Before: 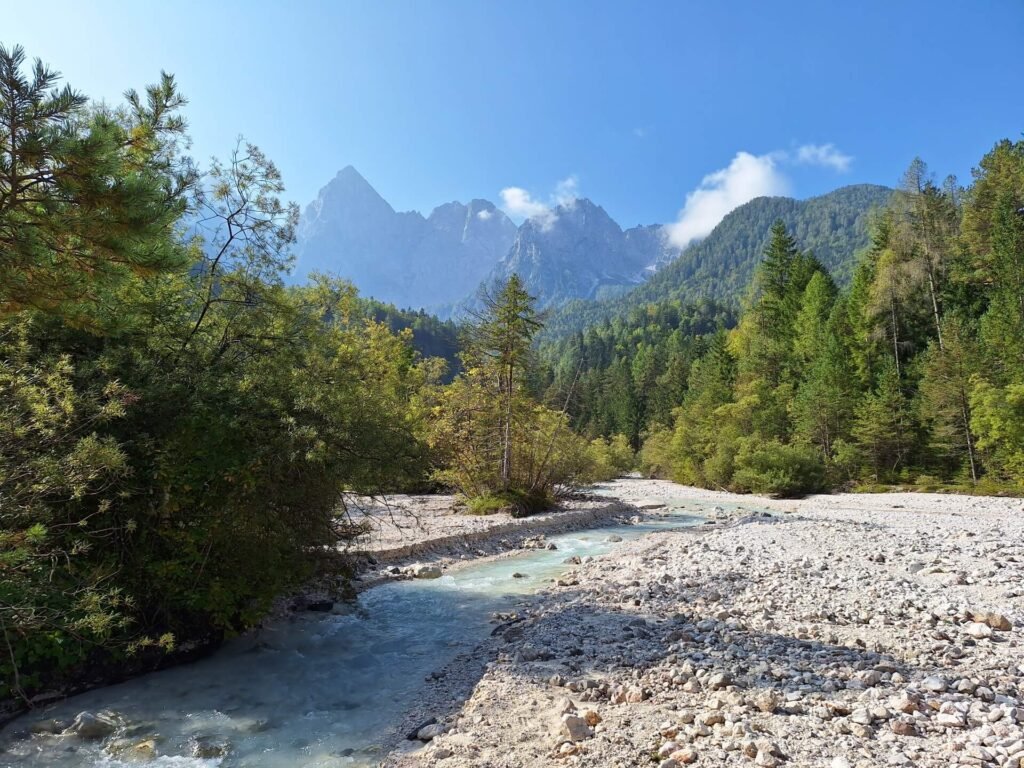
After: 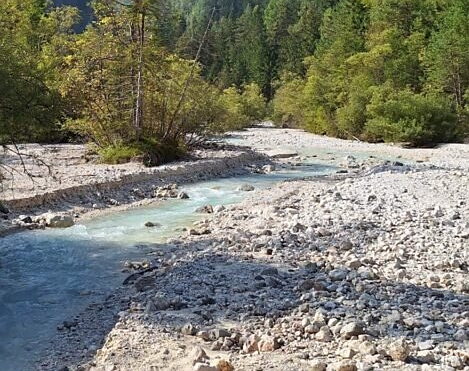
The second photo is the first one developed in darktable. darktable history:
crop: left 35.976%, top 45.819%, right 18.162%, bottom 5.807%
sharpen: radius 1
